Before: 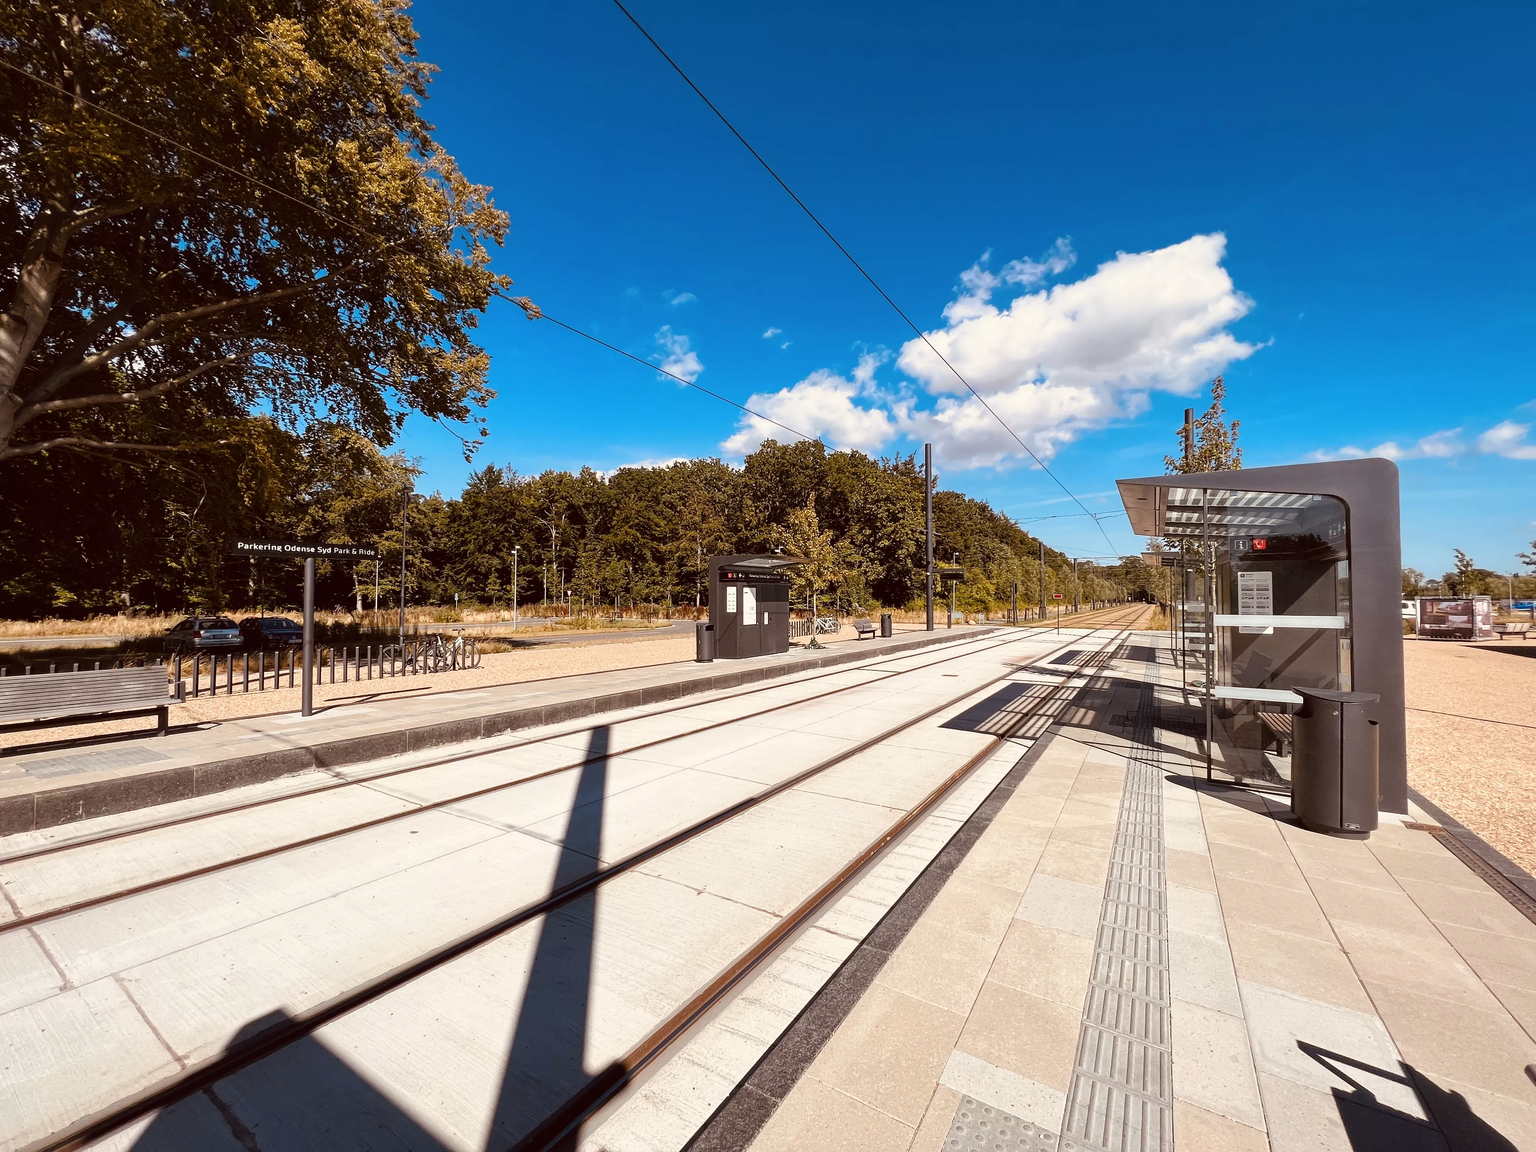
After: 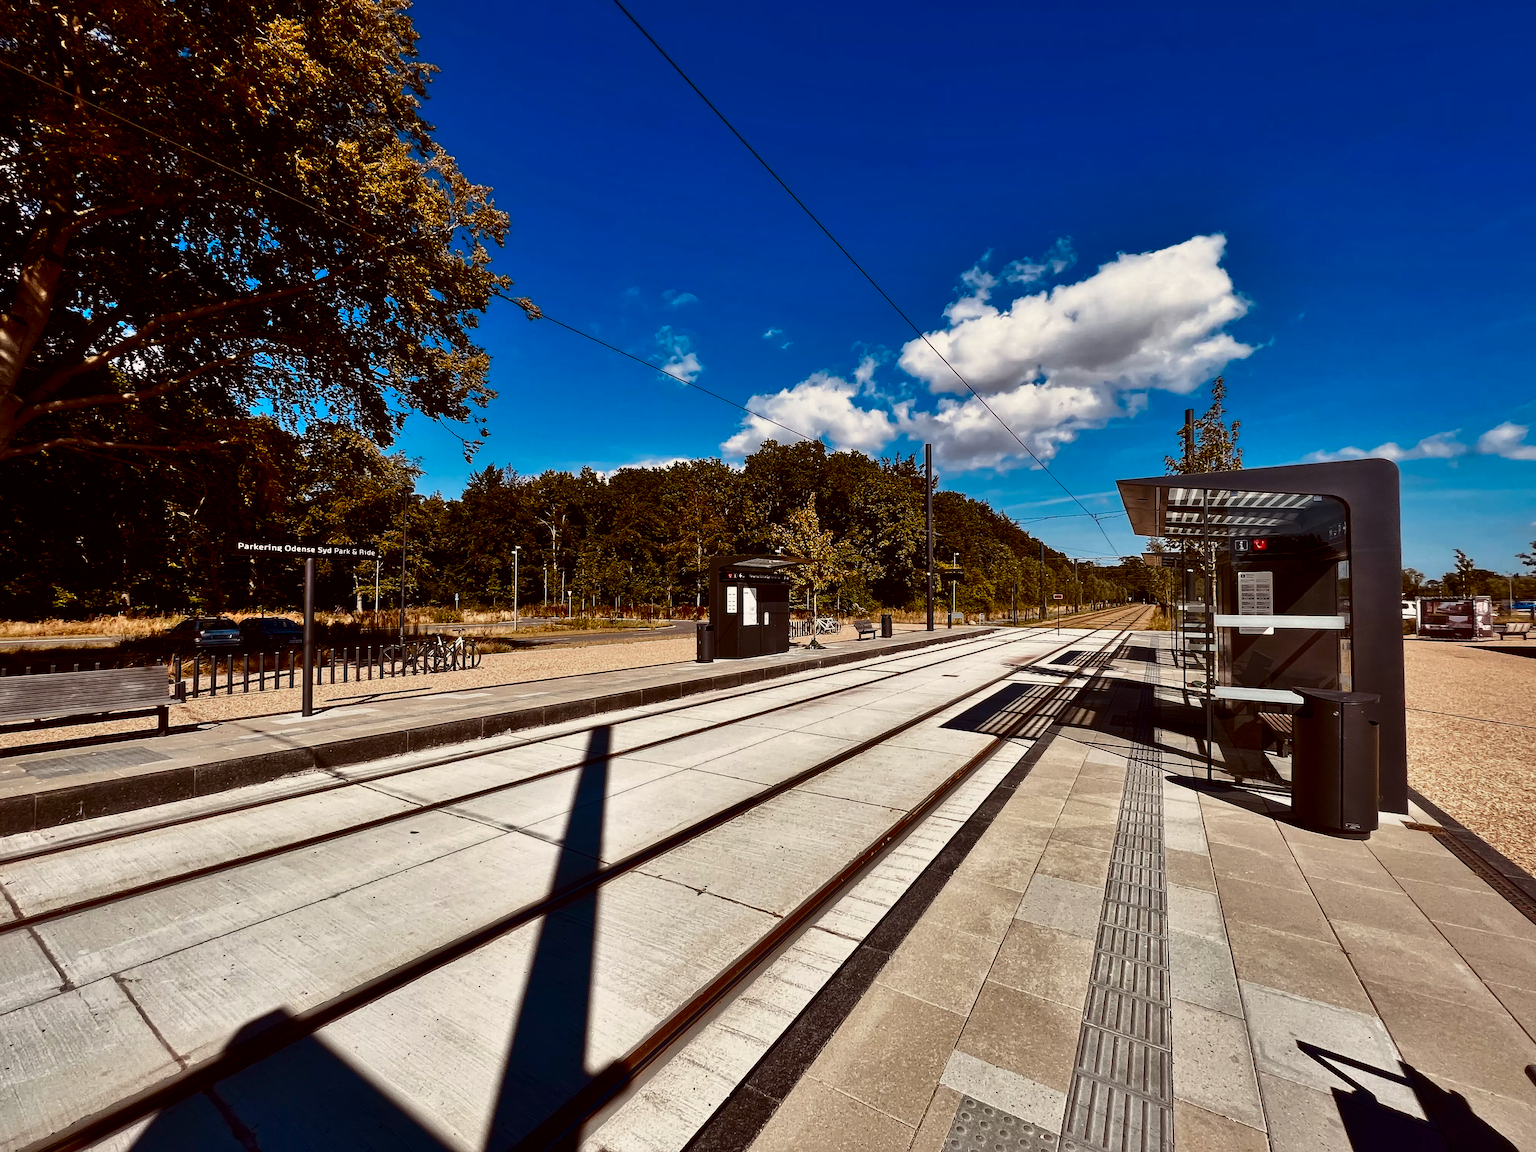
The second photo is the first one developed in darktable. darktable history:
shadows and highlights: radius 108.52, shadows 44.07, highlights -67.8, low approximation 0.01, soften with gaussian
contrast brightness saturation: contrast 0.09, brightness -0.59, saturation 0.17
